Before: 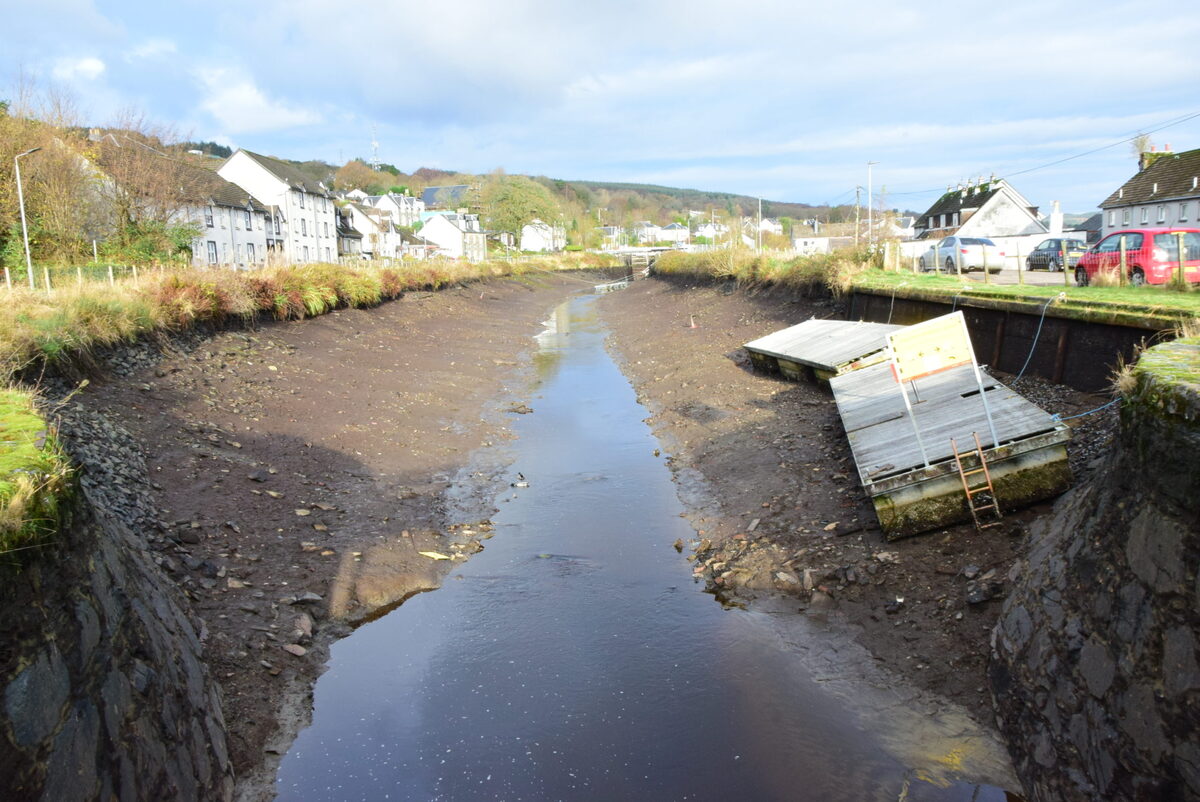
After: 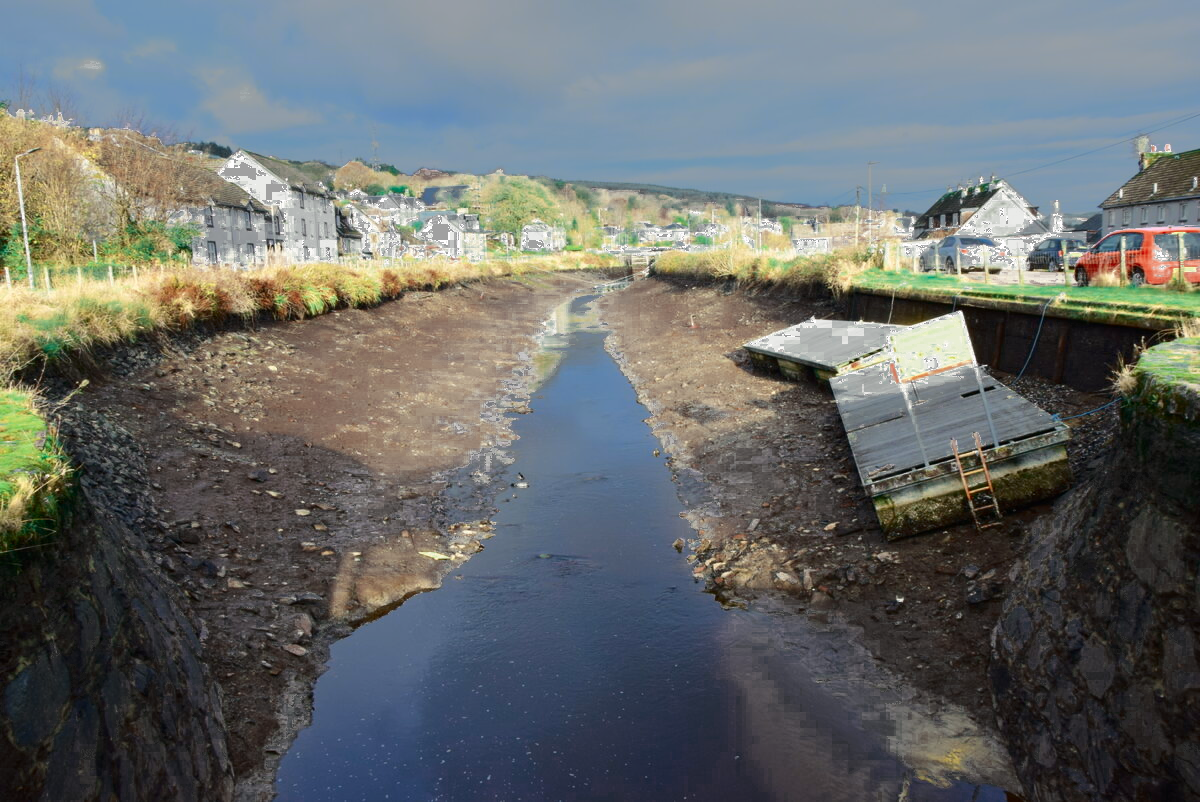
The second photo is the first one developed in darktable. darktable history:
contrast brightness saturation: contrast 0.169, saturation 0.331
color zones: curves: ch0 [(0, 0.5) (0.125, 0.4) (0.25, 0.5) (0.375, 0.4) (0.5, 0.4) (0.625, 0.35) (0.75, 0.35) (0.875, 0.5)]; ch1 [(0, 0.35) (0.125, 0.45) (0.25, 0.35) (0.375, 0.35) (0.5, 0.35) (0.625, 0.35) (0.75, 0.45) (0.875, 0.35)]; ch2 [(0, 0.6) (0.125, 0.5) (0.25, 0.5) (0.375, 0.6) (0.5, 0.6) (0.625, 0.5) (0.75, 0.5) (0.875, 0.5)], process mode strong
